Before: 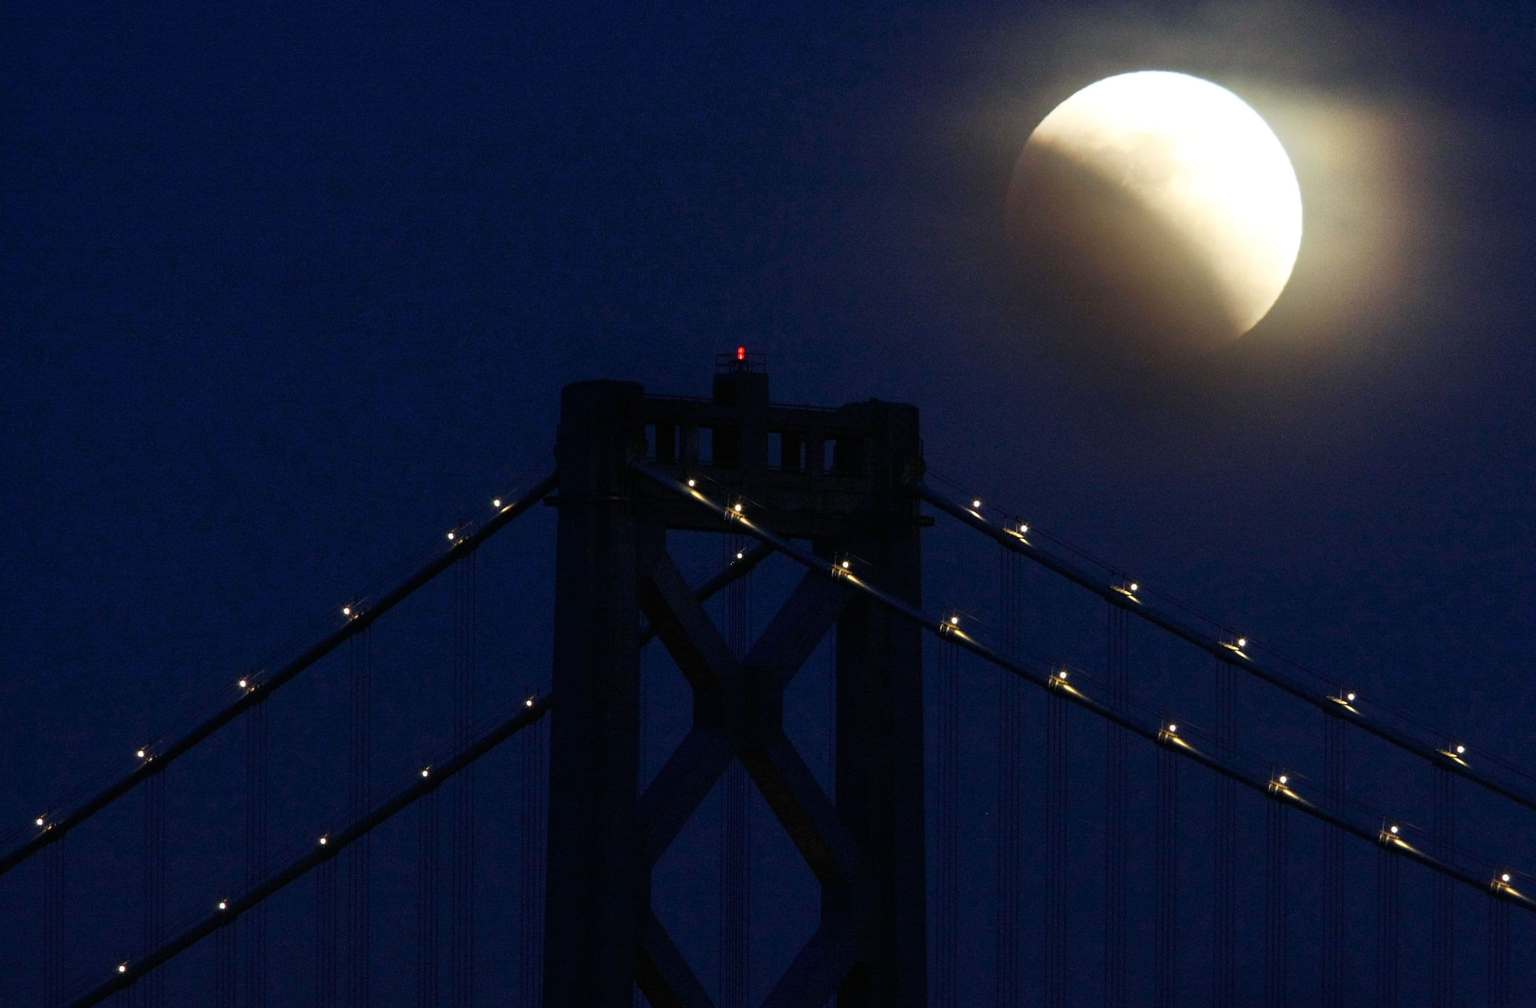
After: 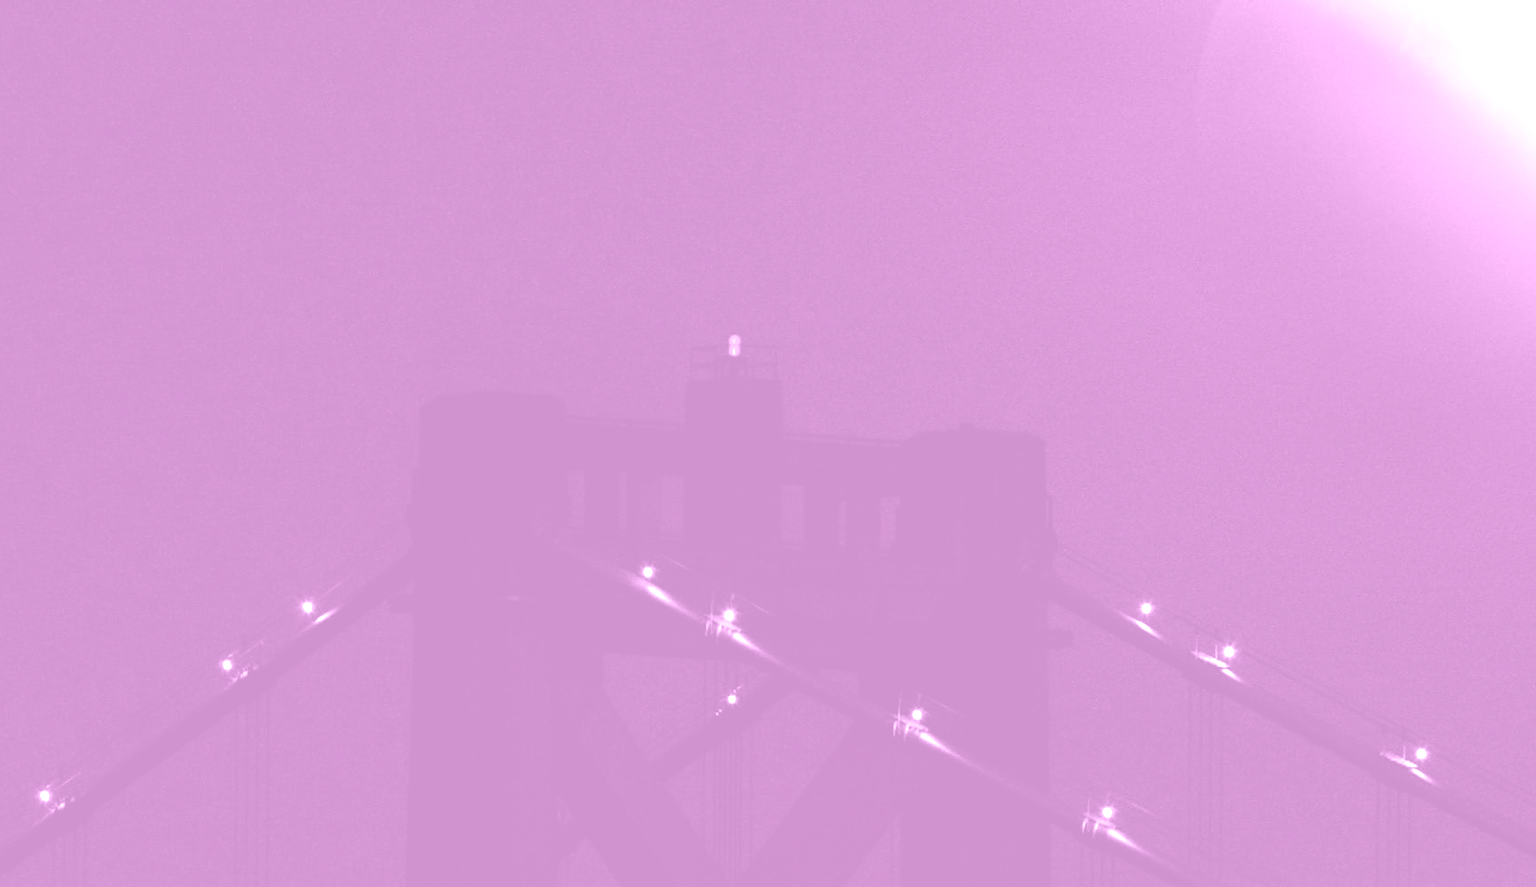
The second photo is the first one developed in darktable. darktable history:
crop: left 20.932%, top 15.471%, right 21.848%, bottom 34.081%
levels: levels [0.012, 0.367, 0.697]
white balance: red 0.954, blue 1.079
colorize: hue 331.2°, saturation 75%, source mix 30.28%, lightness 70.52%, version 1
